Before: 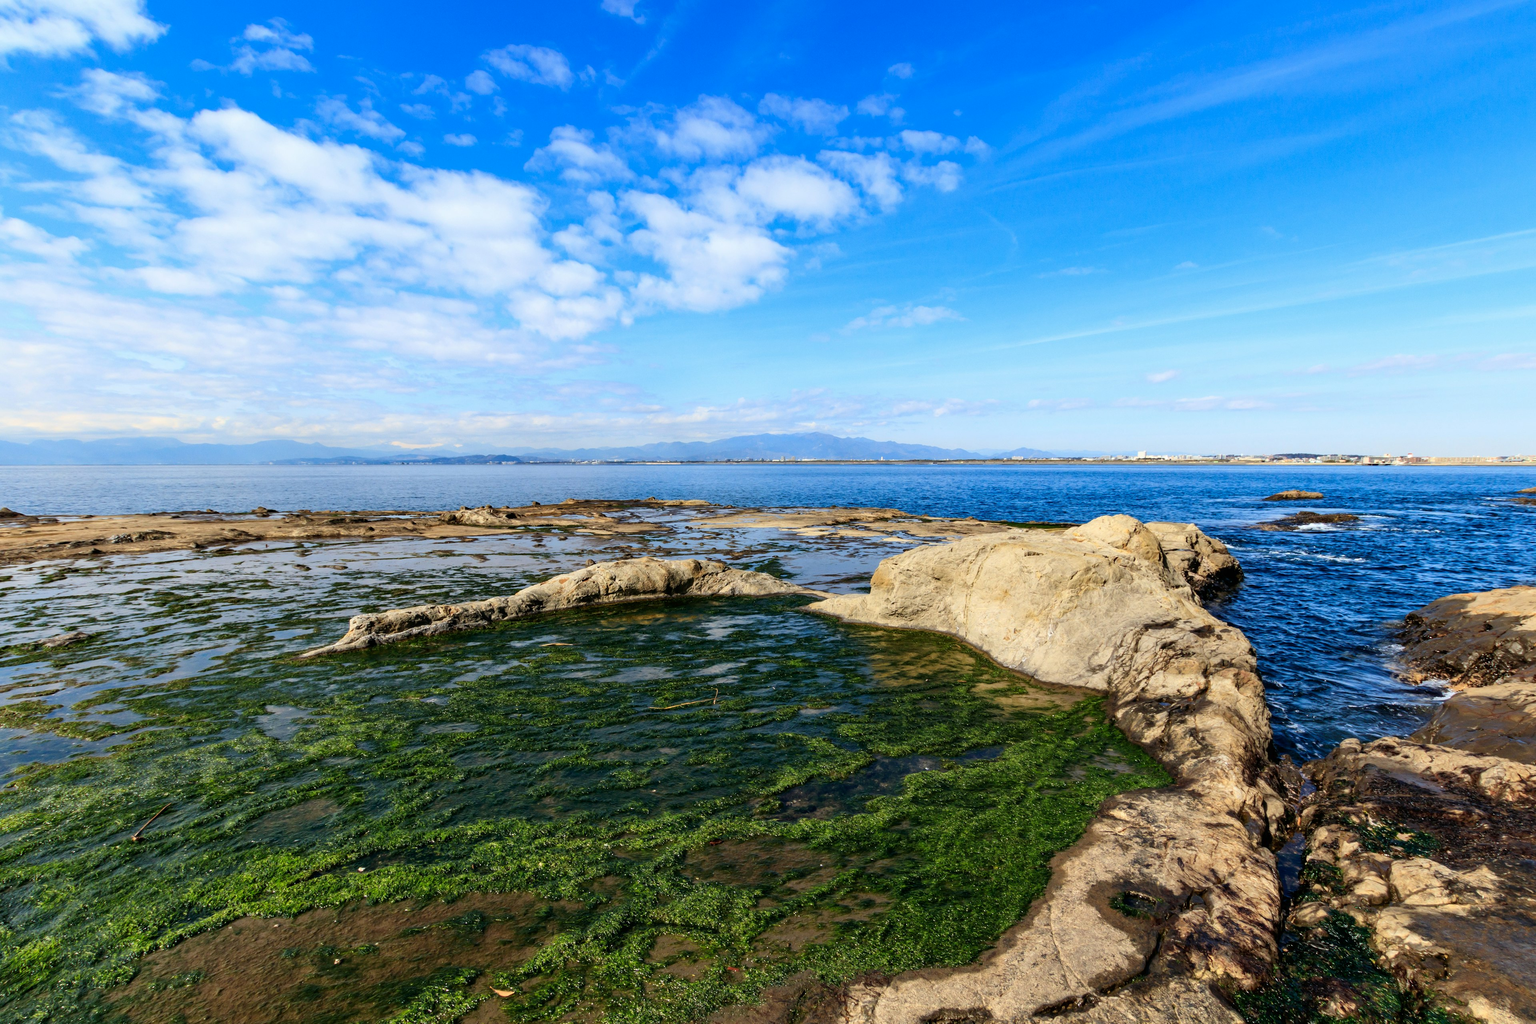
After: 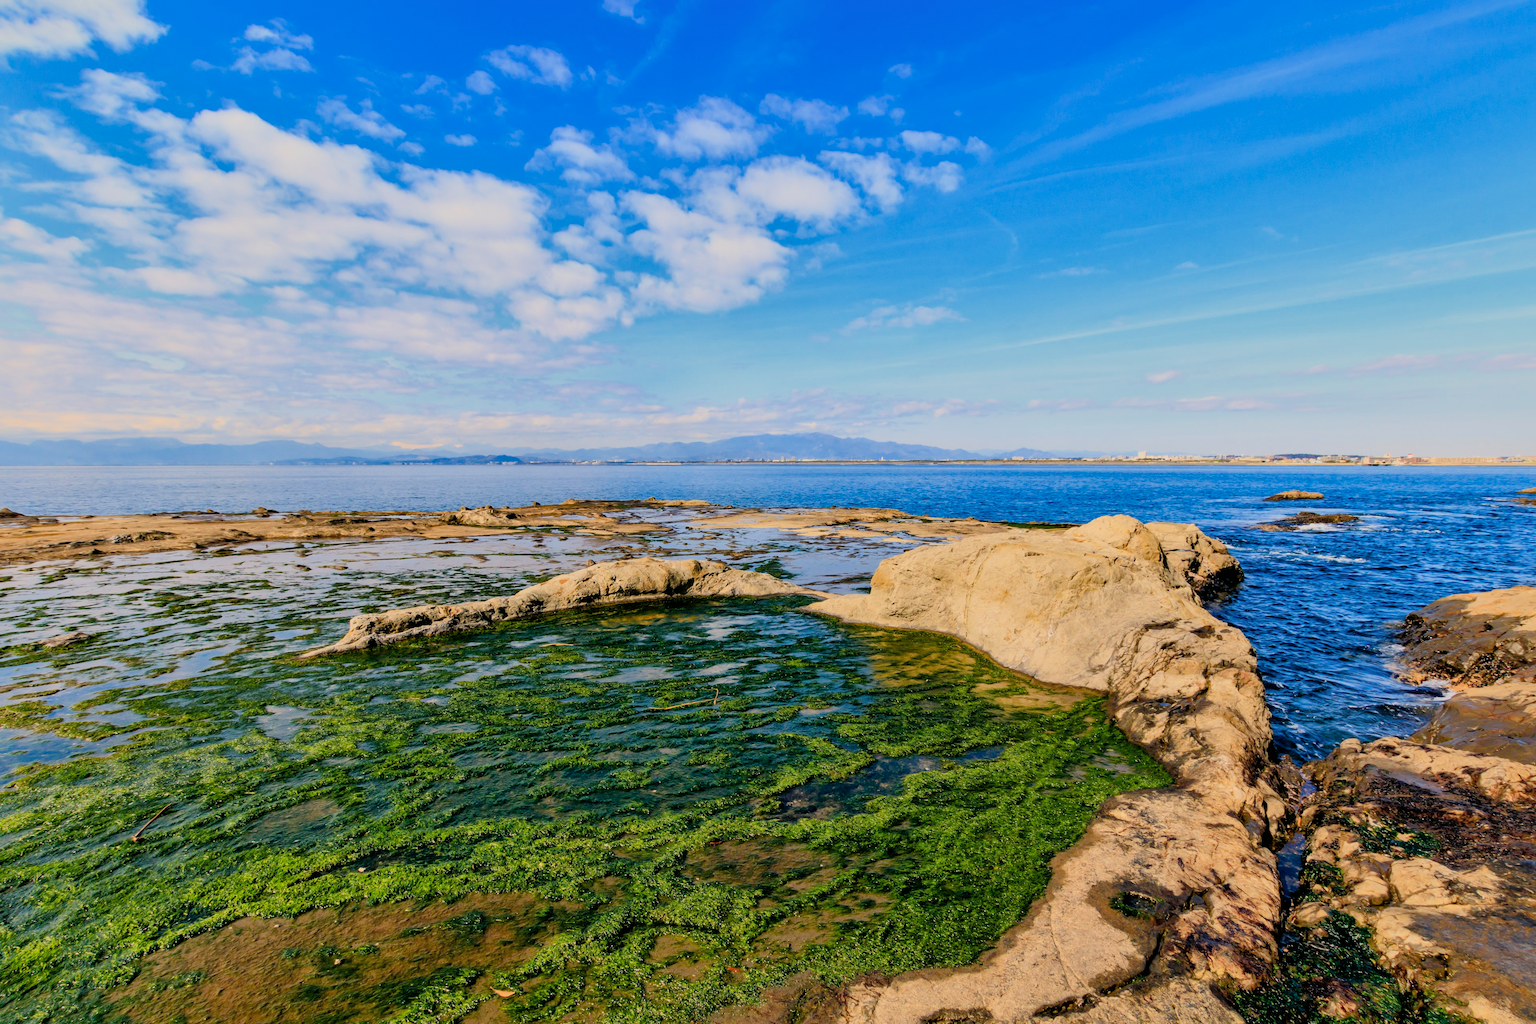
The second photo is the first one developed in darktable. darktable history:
shadows and highlights: on, module defaults
exposure: exposure 0.631 EV, compensate exposure bias true, compensate highlight preservation false
filmic rgb: black relative exposure -7.34 EV, white relative exposure 5.06 EV, hardness 3.22, color science v6 (2022)
color balance rgb: highlights gain › chroma 3.145%, highlights gain › hue 55.02°, linear chroma grading › global chroma 3.866%, perceptual saturation grading › global saturation 20%, perceptual saturation grading › highlights -25.884%, perceptual saturation grading › shadows 25.174%, global vibrance 9.239%
